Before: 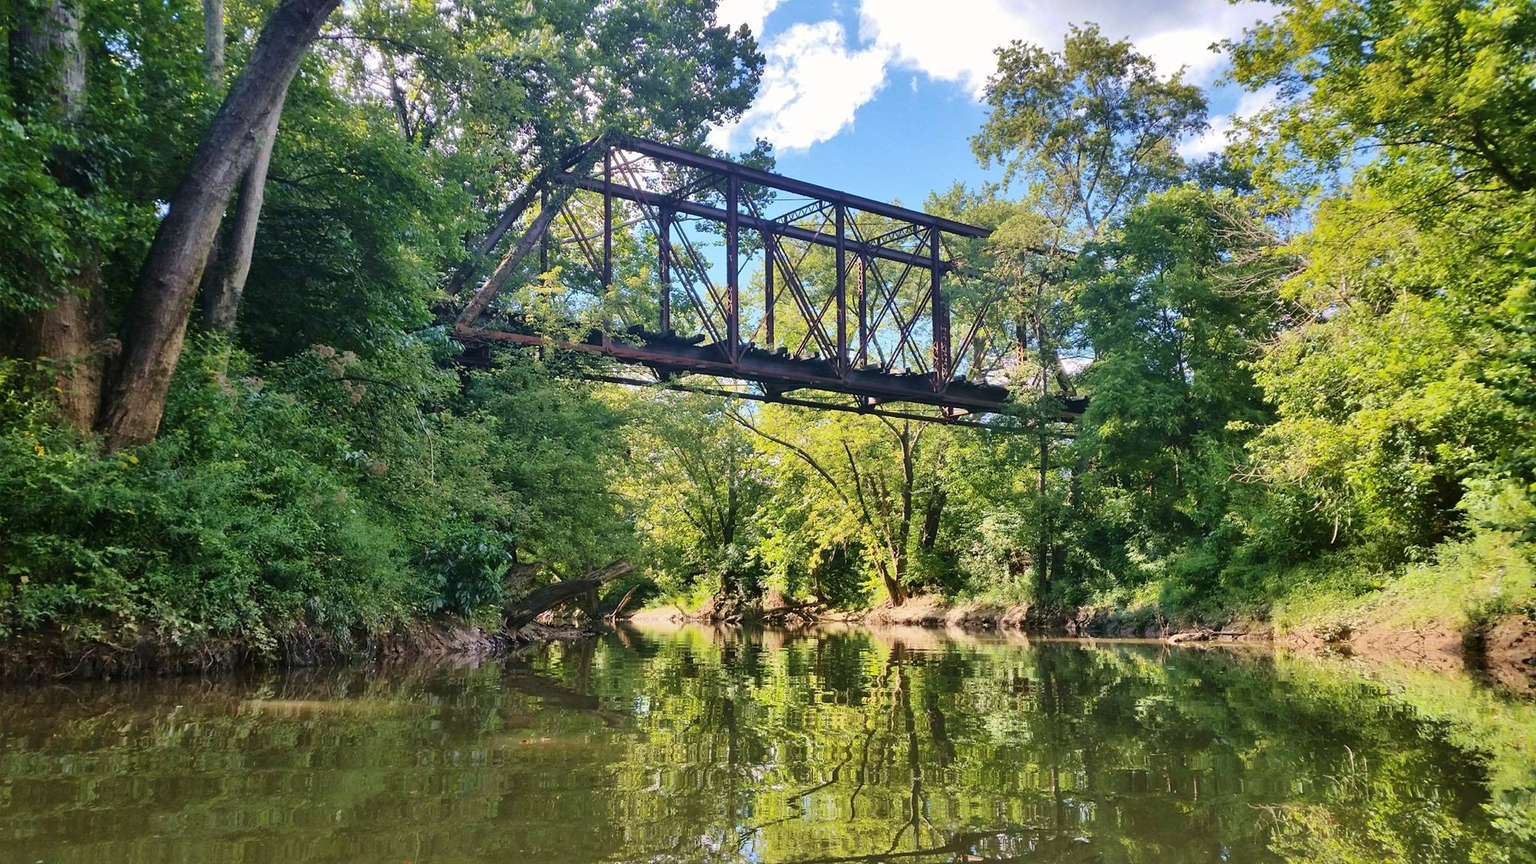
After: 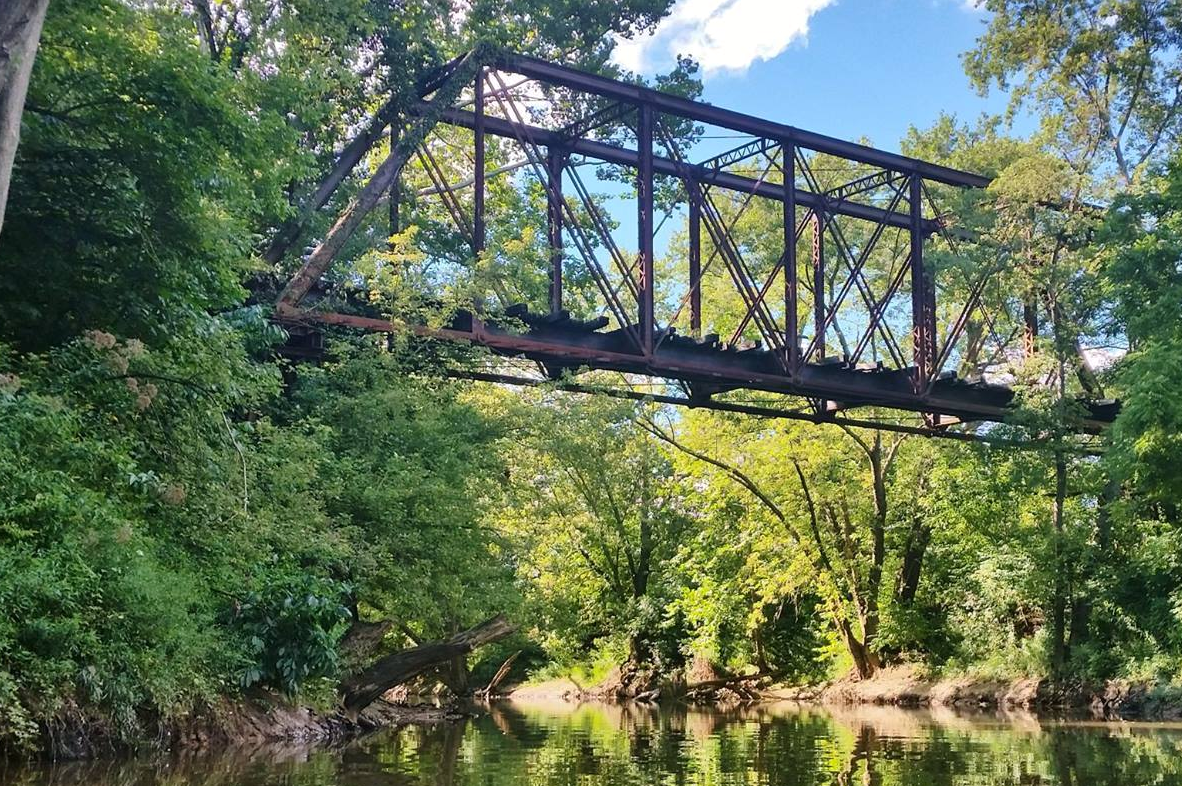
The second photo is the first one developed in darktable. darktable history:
exposure: exposure 0.02 EV, compensate highlight preservation false
color zones: mix -62.47%
crop: left 16.202%, top 11.208%, right 26.045%, bottom 20.557%
